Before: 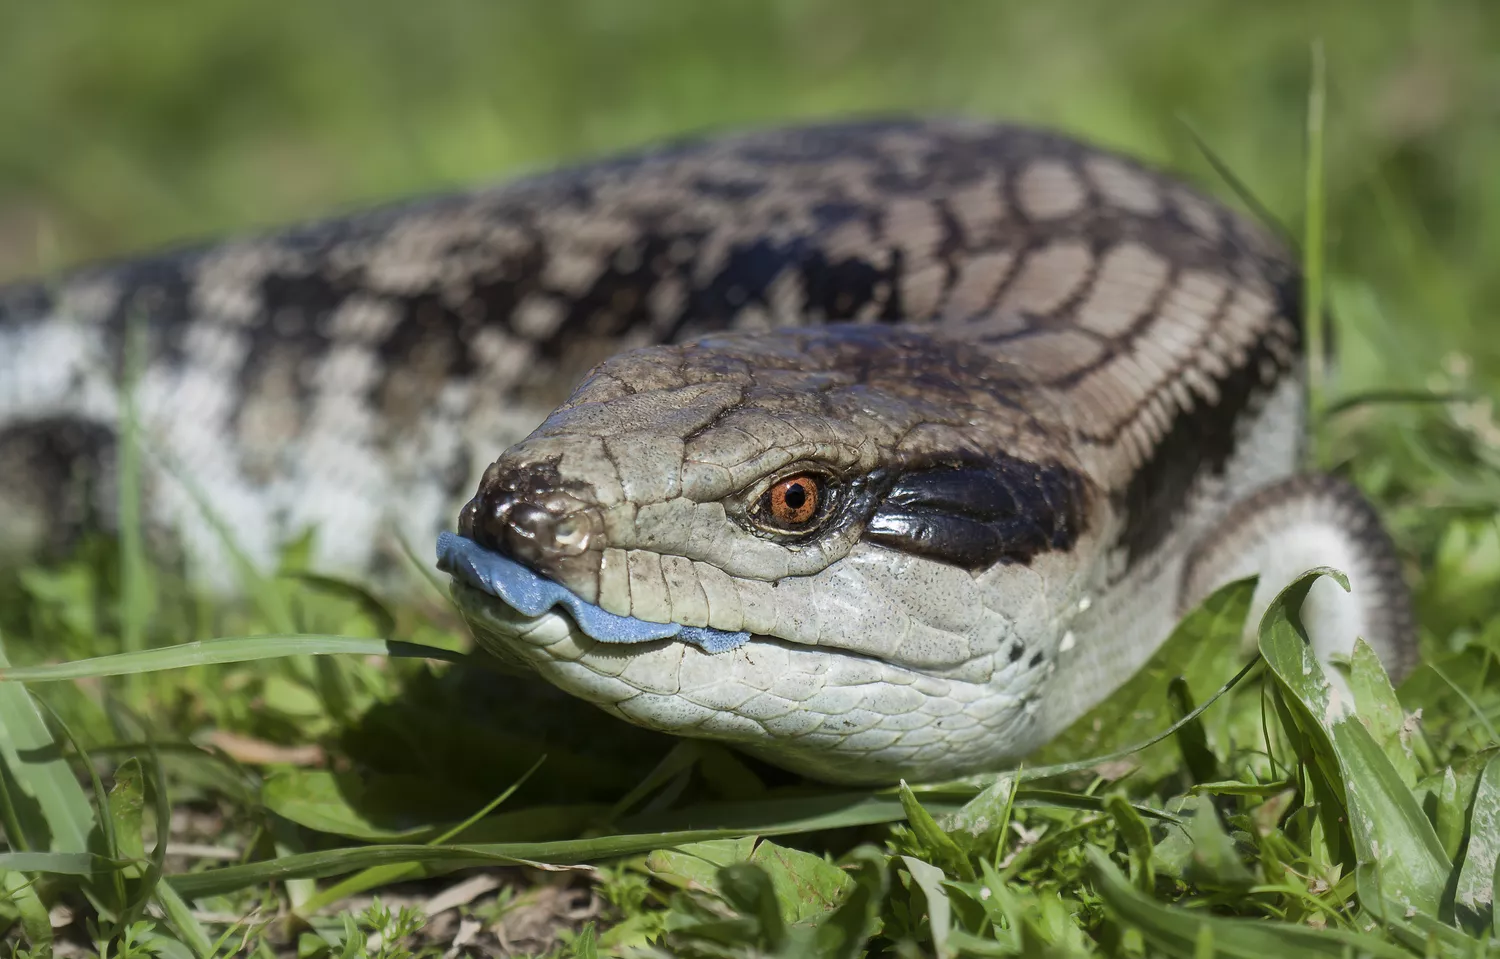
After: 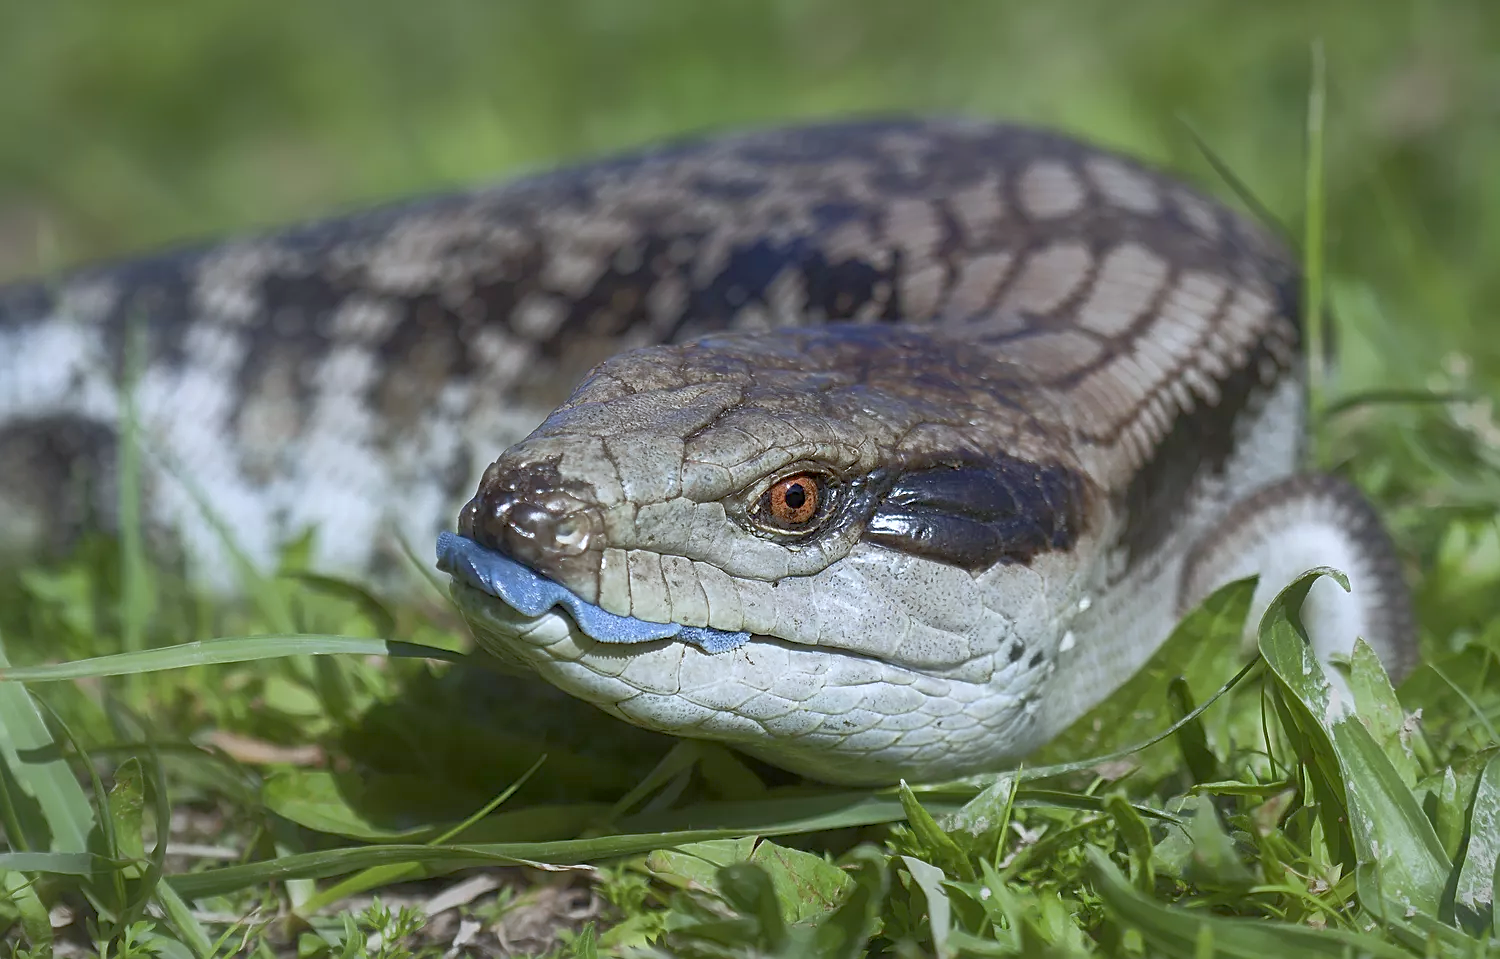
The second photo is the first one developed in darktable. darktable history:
sharpen: on, module defaults
white balance: red 0.954, blue 1.079
rgb curve: curves: ch0 [(0, 0) (0.072, 0.166) (0.217, 0.293) (0.414, 0.42) (1, 1)], compensate middle gray true, preserve colors basic power
